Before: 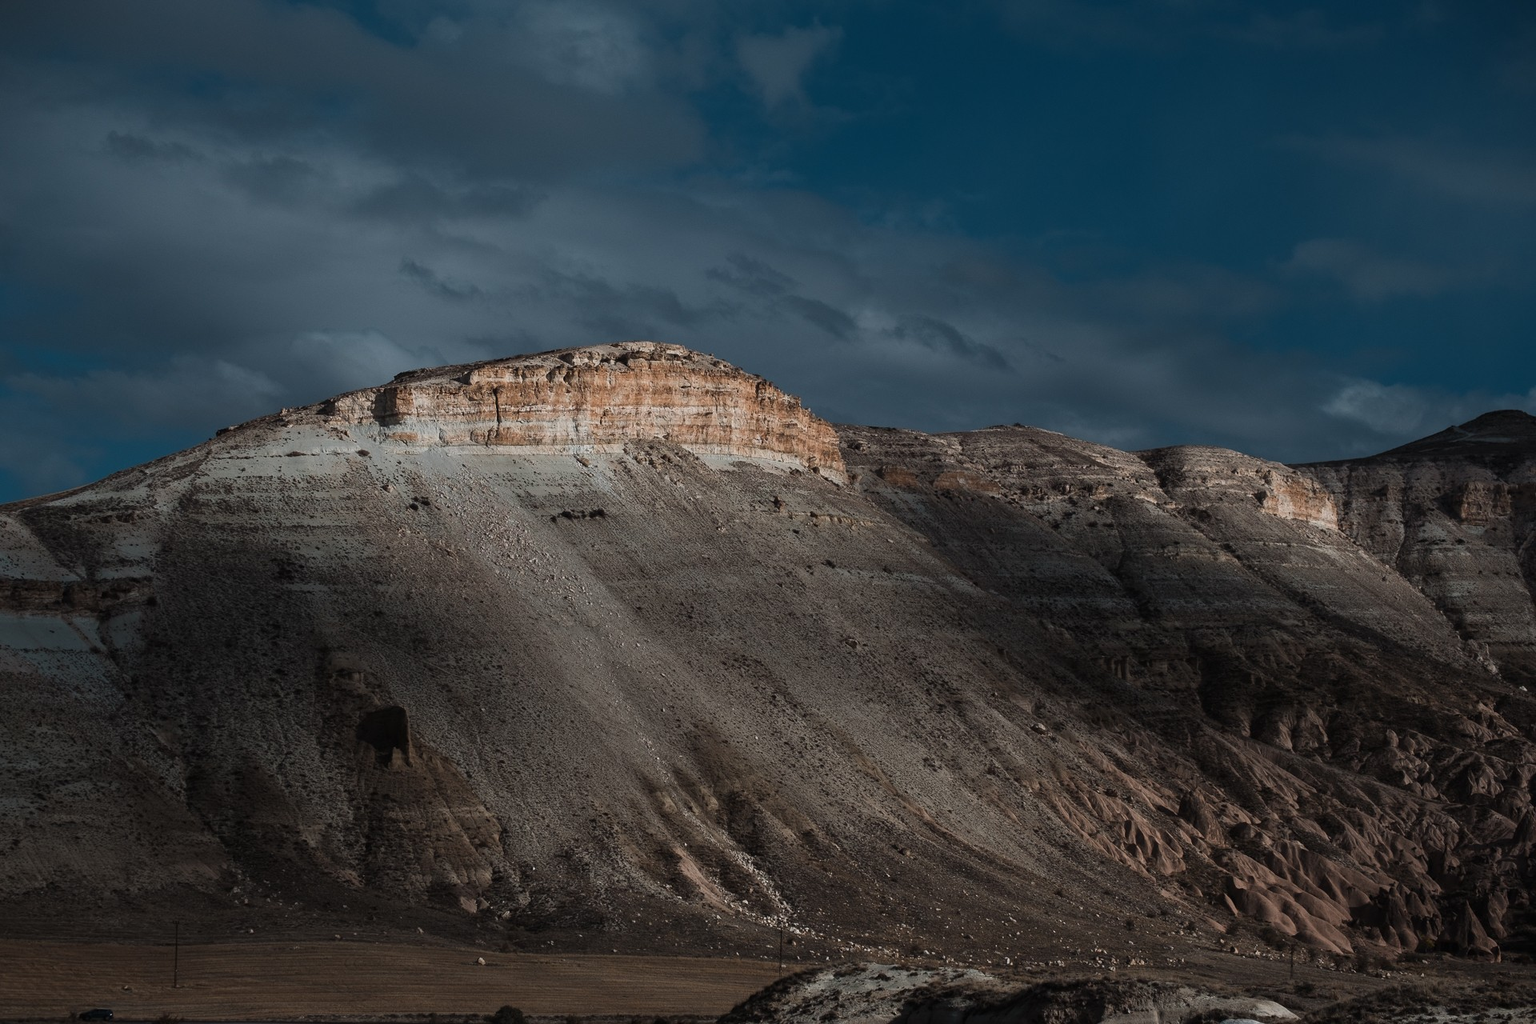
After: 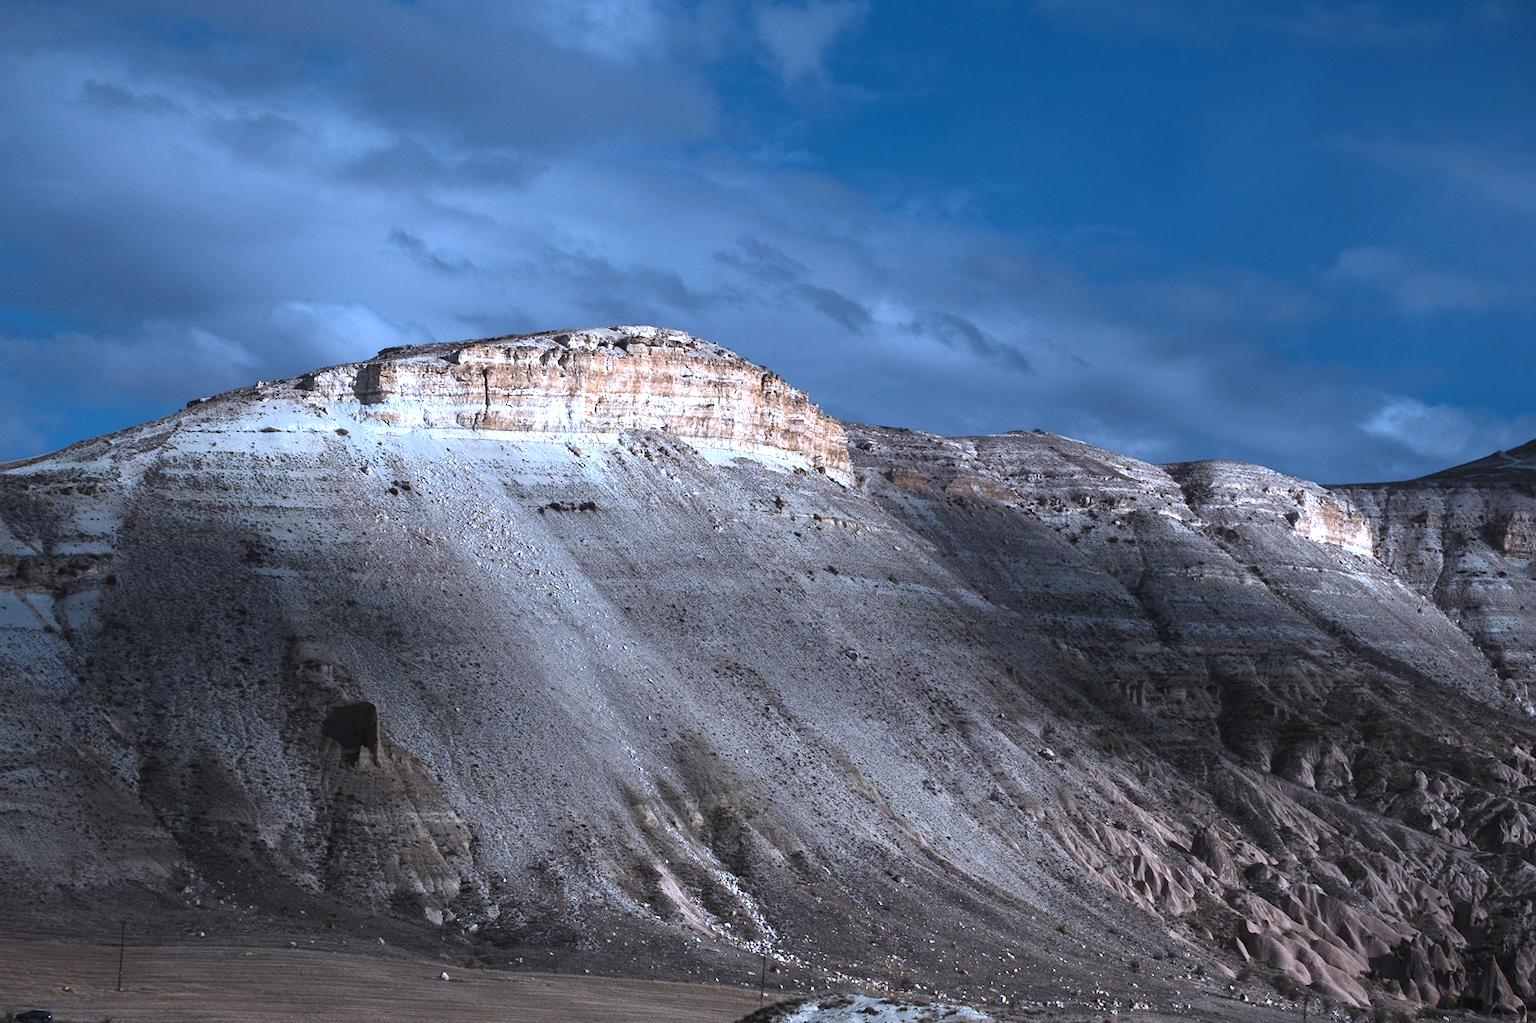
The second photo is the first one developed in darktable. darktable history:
tone equalizer: on, module defaults
exposure: black level correction 0, exposure 1.5 EV, compensate exposure bias true, compensate highlight preservation false
crop and rotate: angle -2.38°
white balance: red 0.871, blue 1.249
